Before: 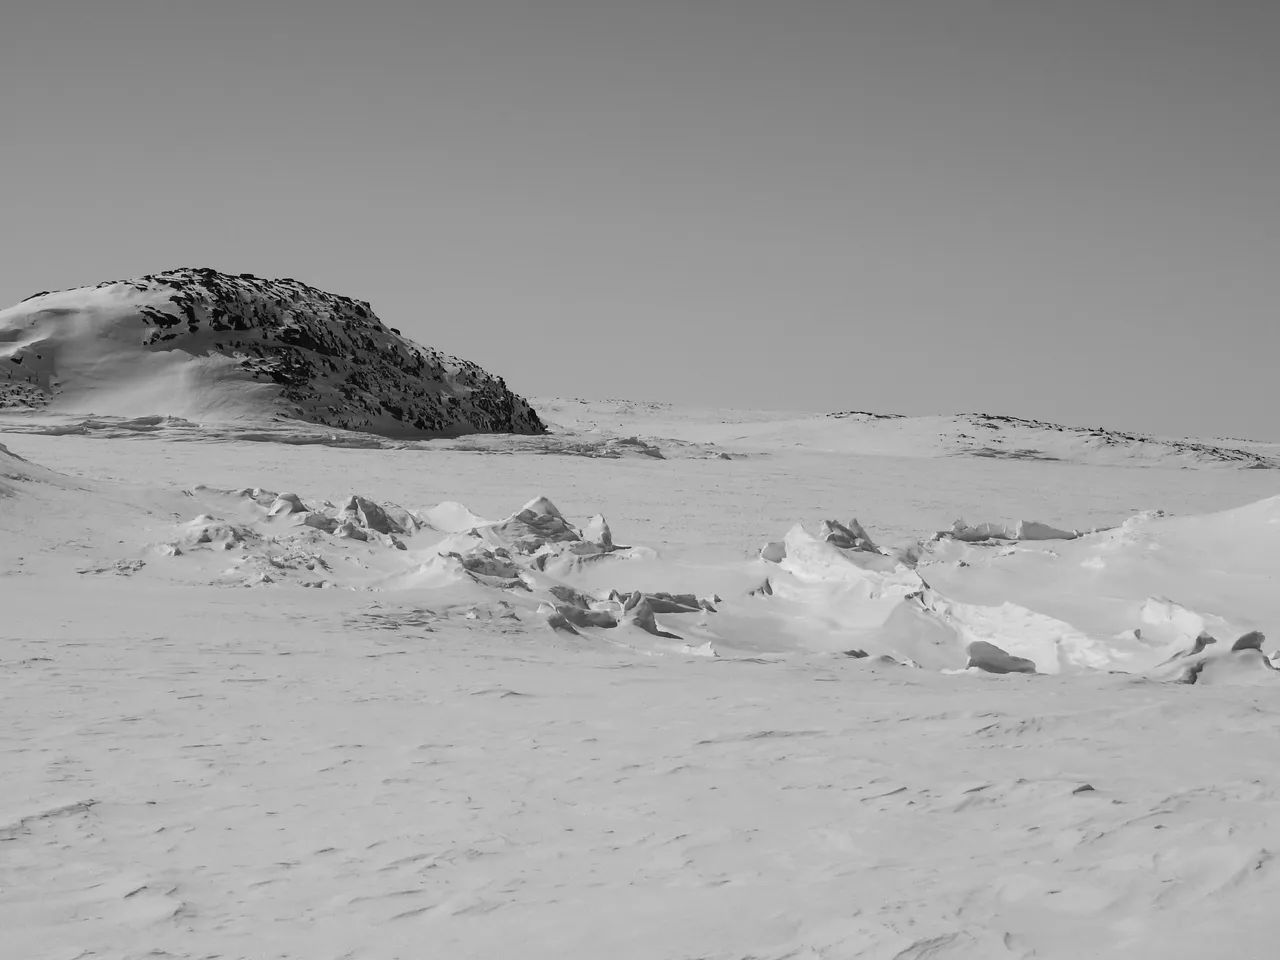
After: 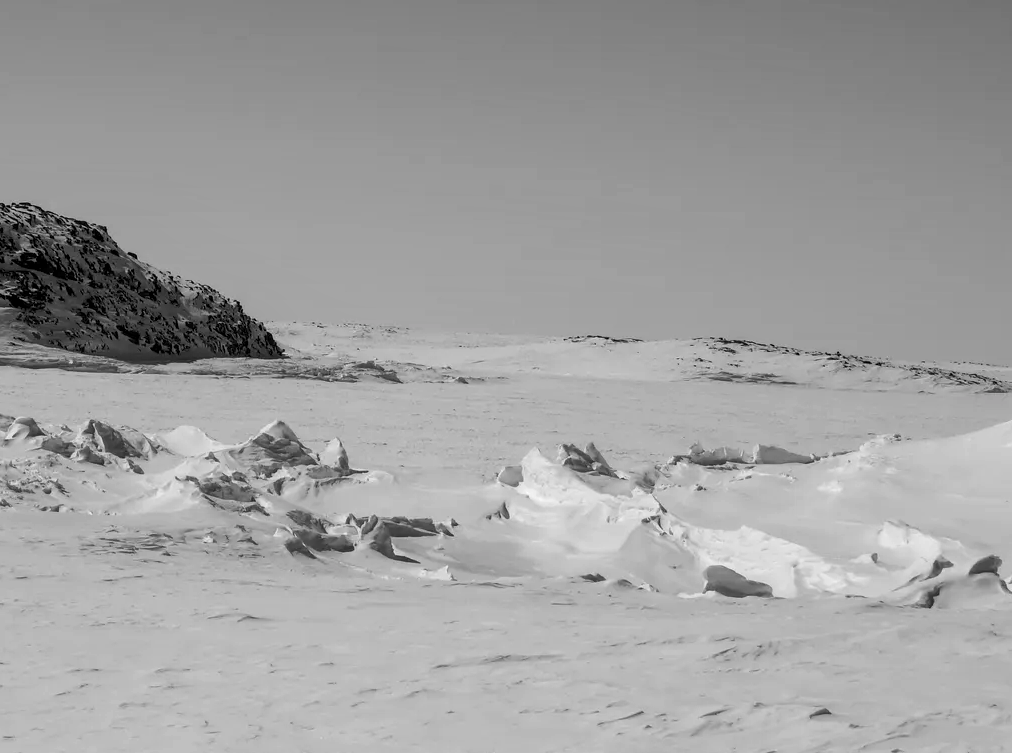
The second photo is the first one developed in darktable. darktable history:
local contrast: detail 130%
crop and rotate: left 20.579%, top 7.984%, right 0.337%, bottom 13.505%
